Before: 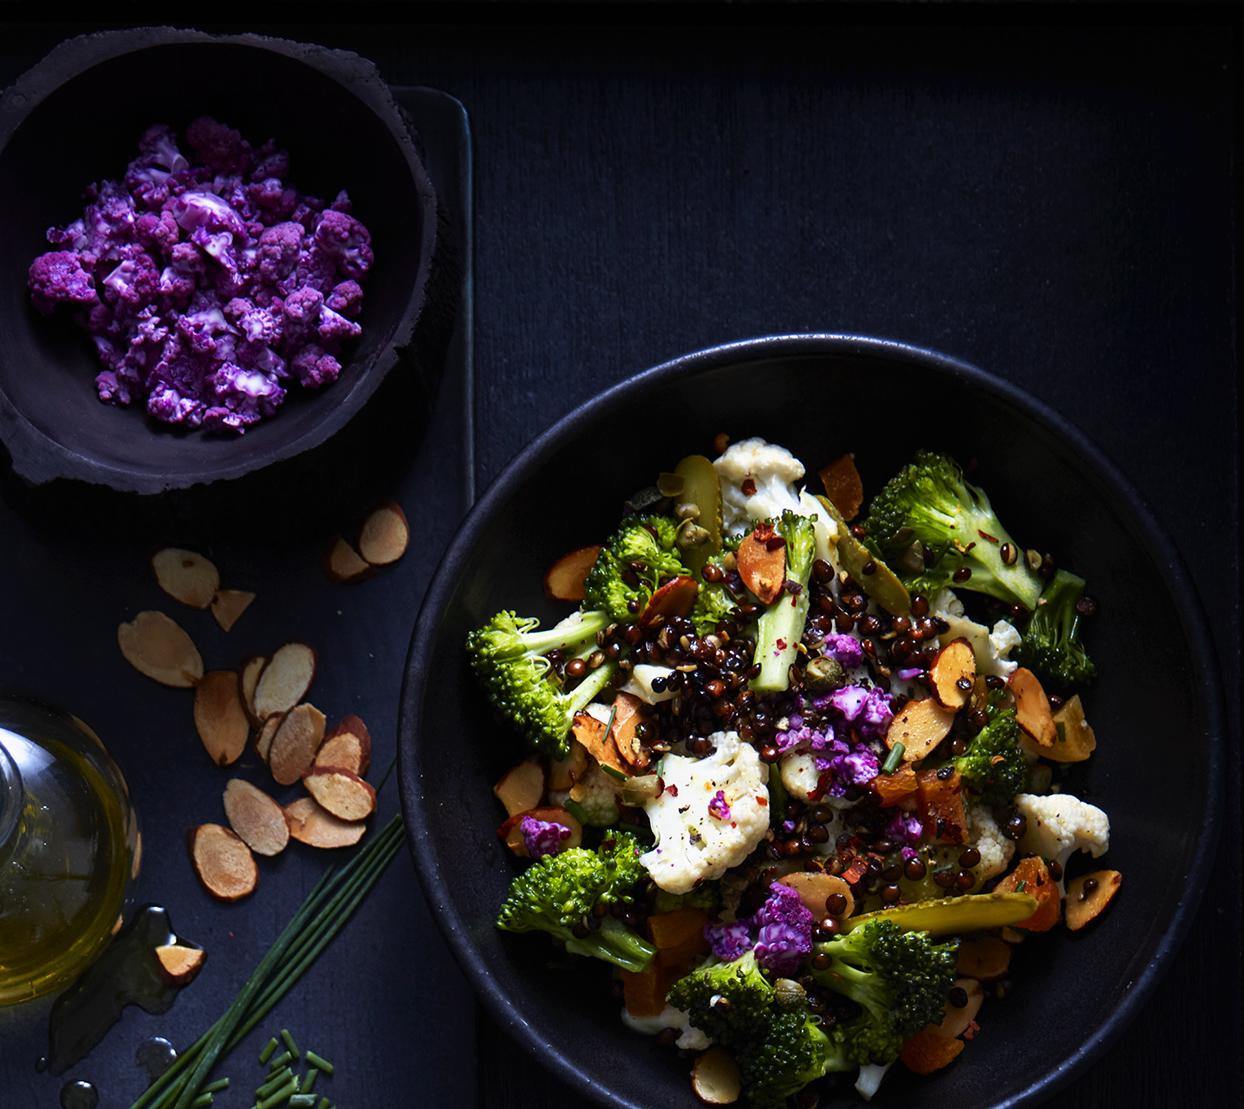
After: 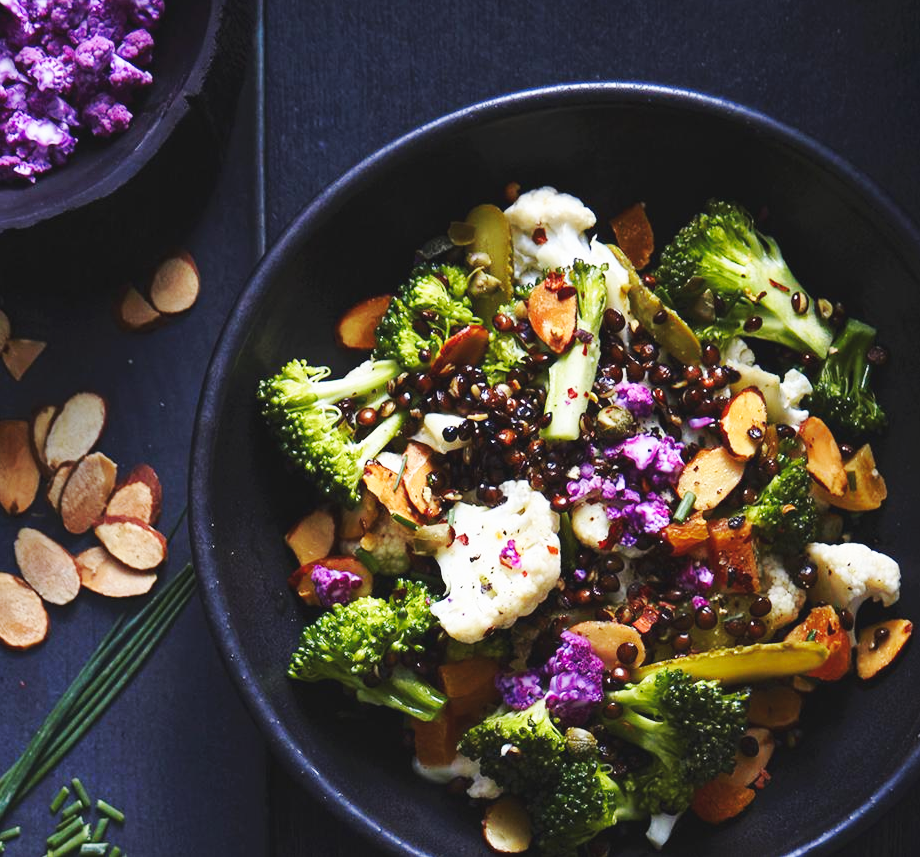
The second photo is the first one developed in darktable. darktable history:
crop: left 16.842%, top 22.703%, right 9.134%
base curve: curves: ch0 [(0, 0.007) (0.028, 0.063) (0.121, 0.311) (0.46, 0.743) (0.859, 0.957) (1, 1)], preserve colors none
